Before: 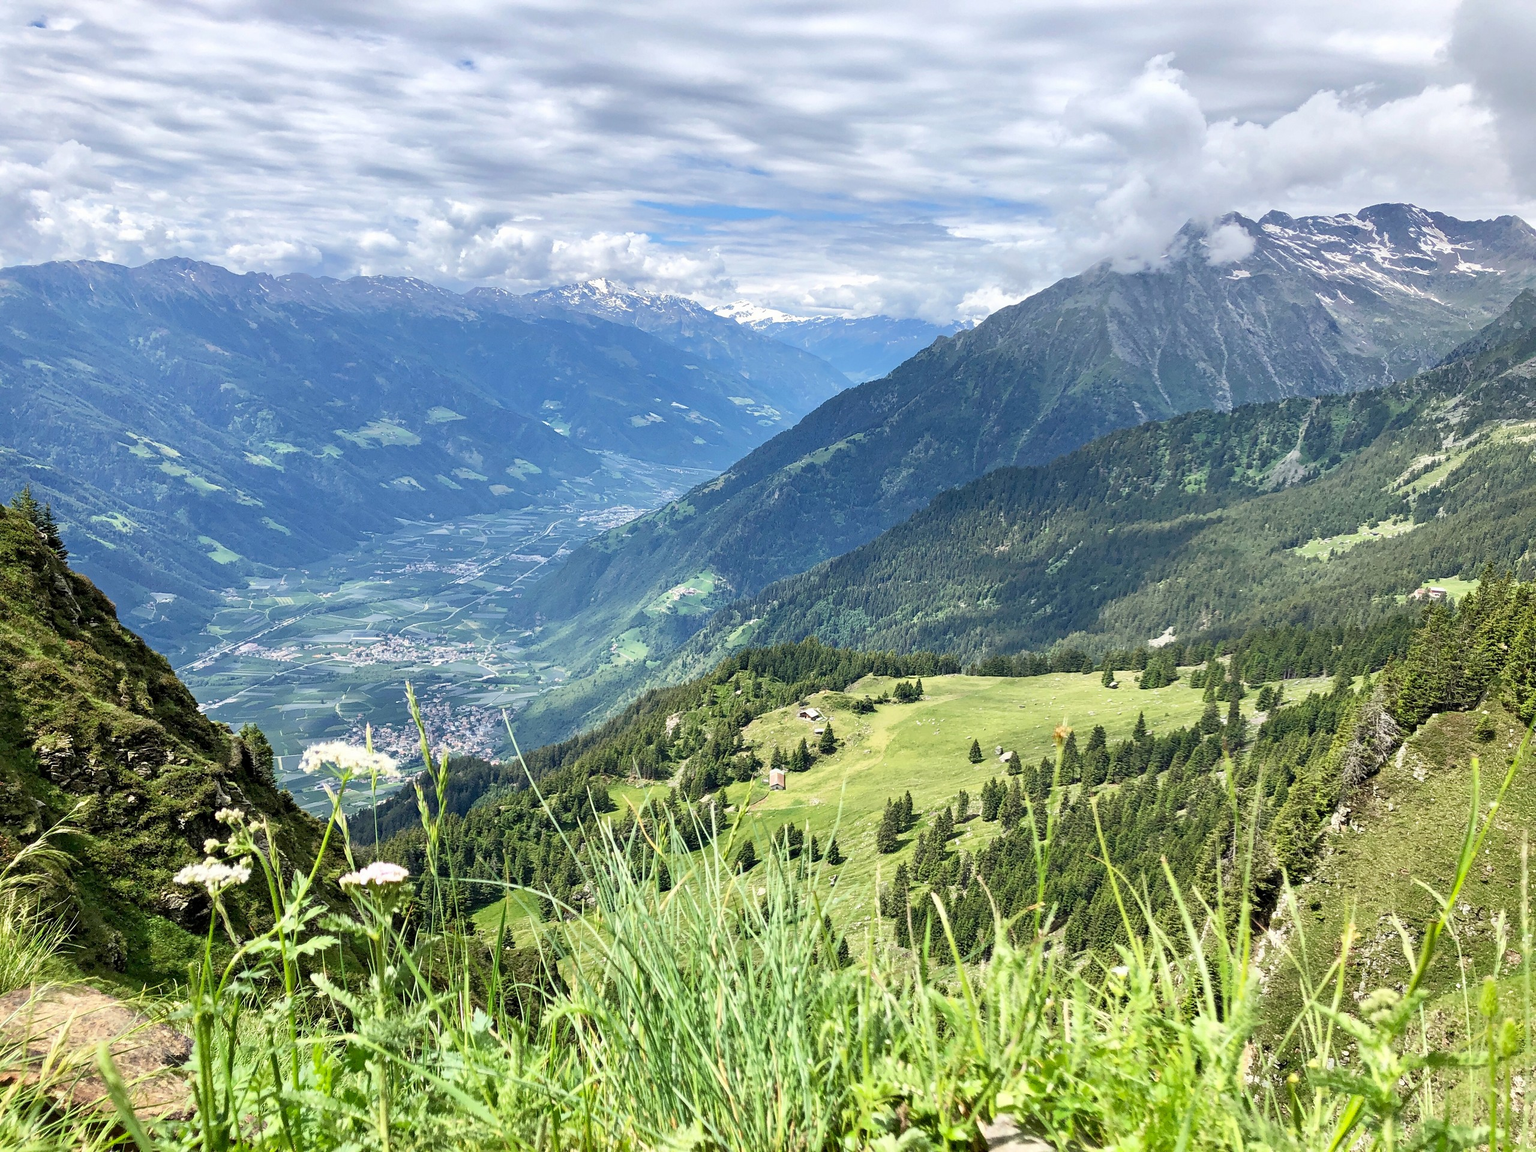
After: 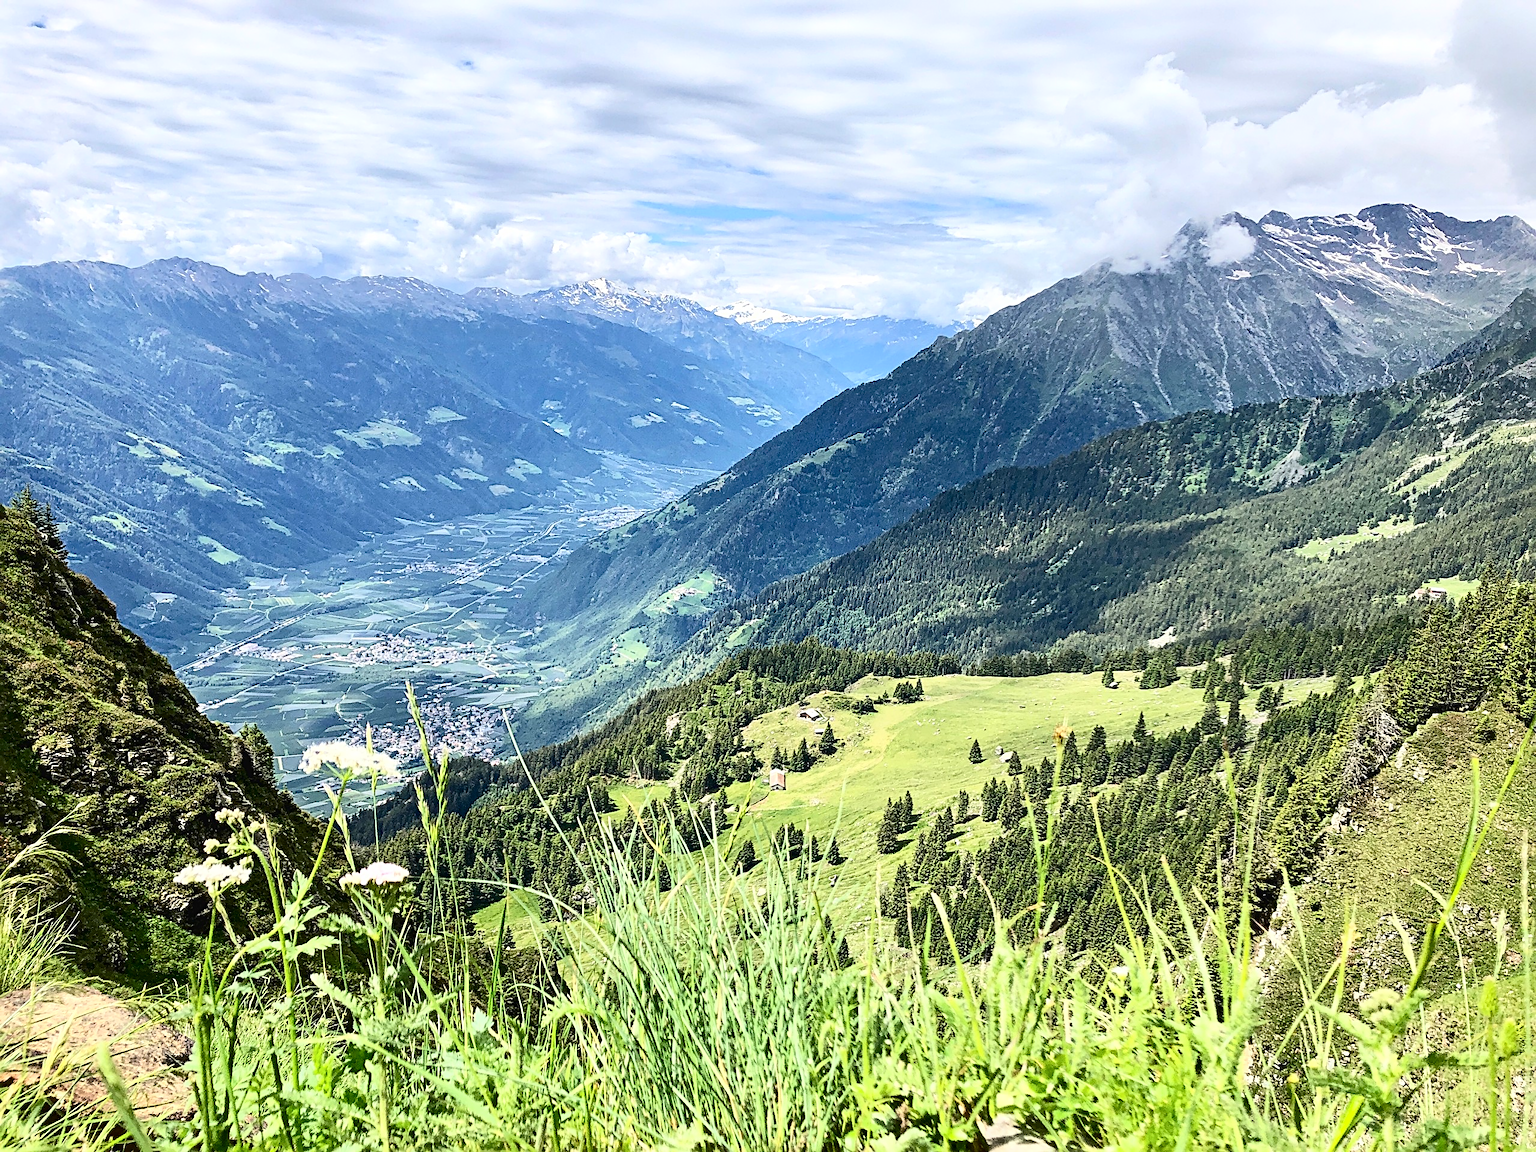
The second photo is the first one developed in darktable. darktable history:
contrast brightness saturation: contrast 0.32, brightness -0.08, saturation 0.17
color balance: lift [1.007, 1, 1, 1], gamma [1.097, 1, 1, 1]
sharpen: radius 2.676, amount 0.669
